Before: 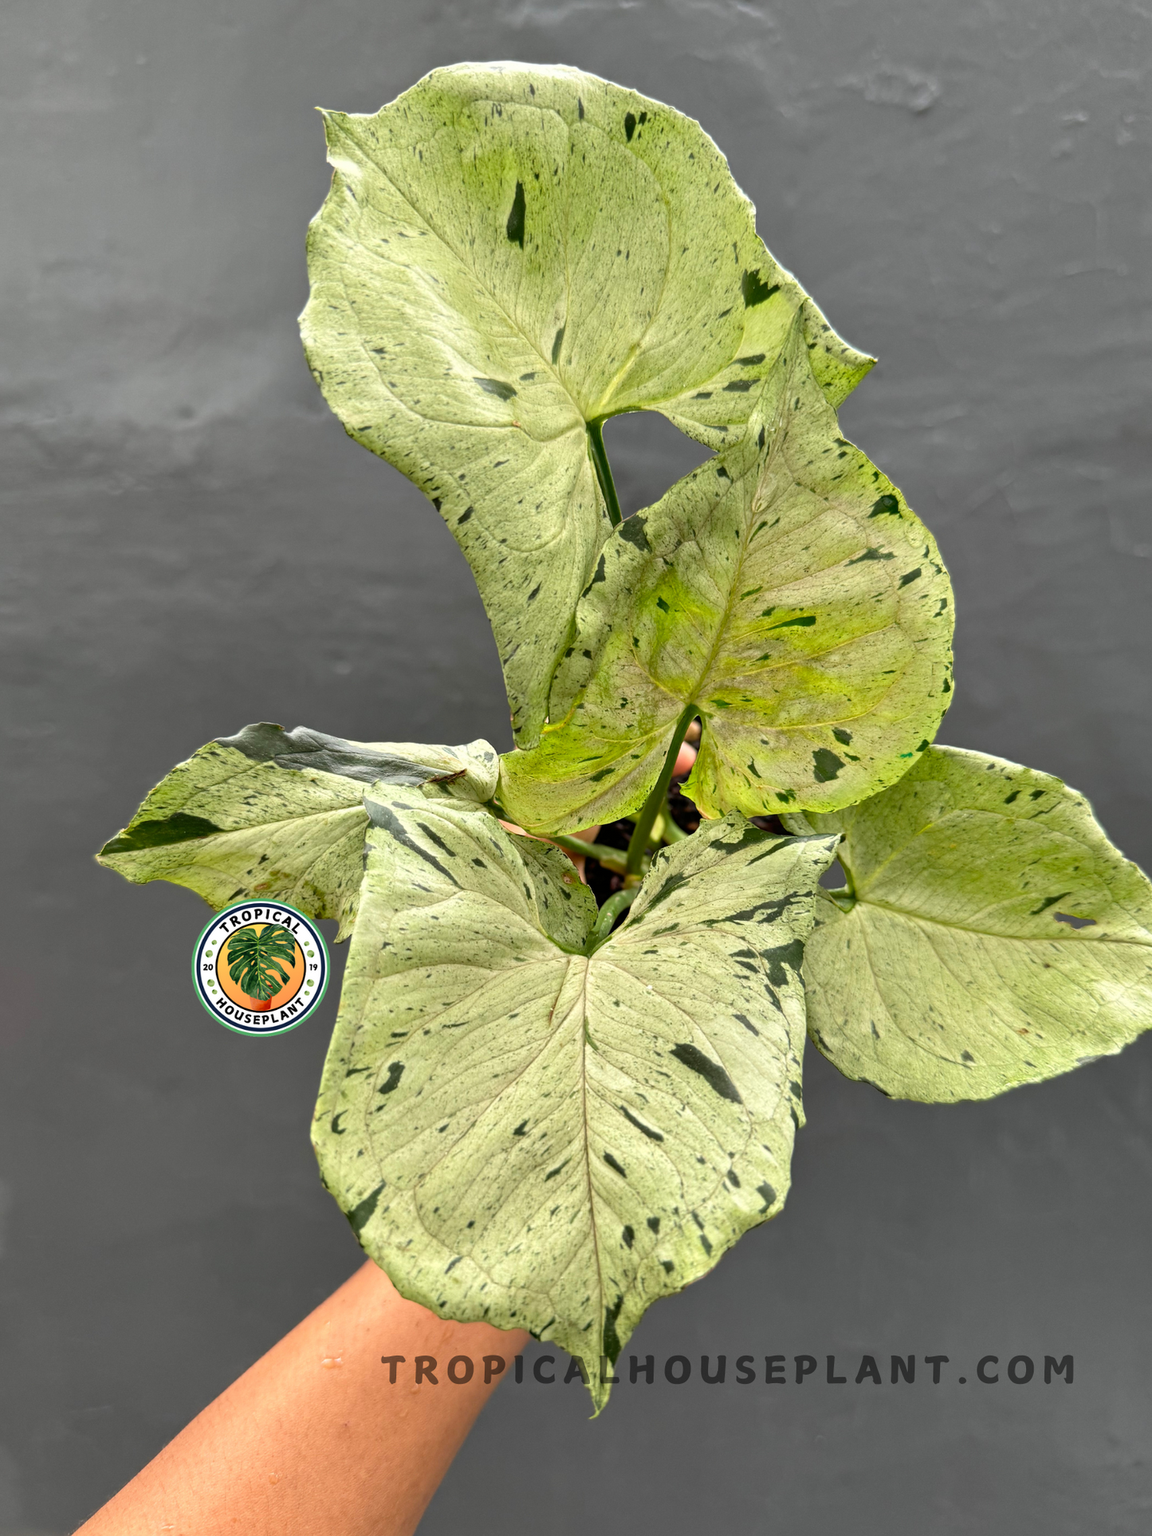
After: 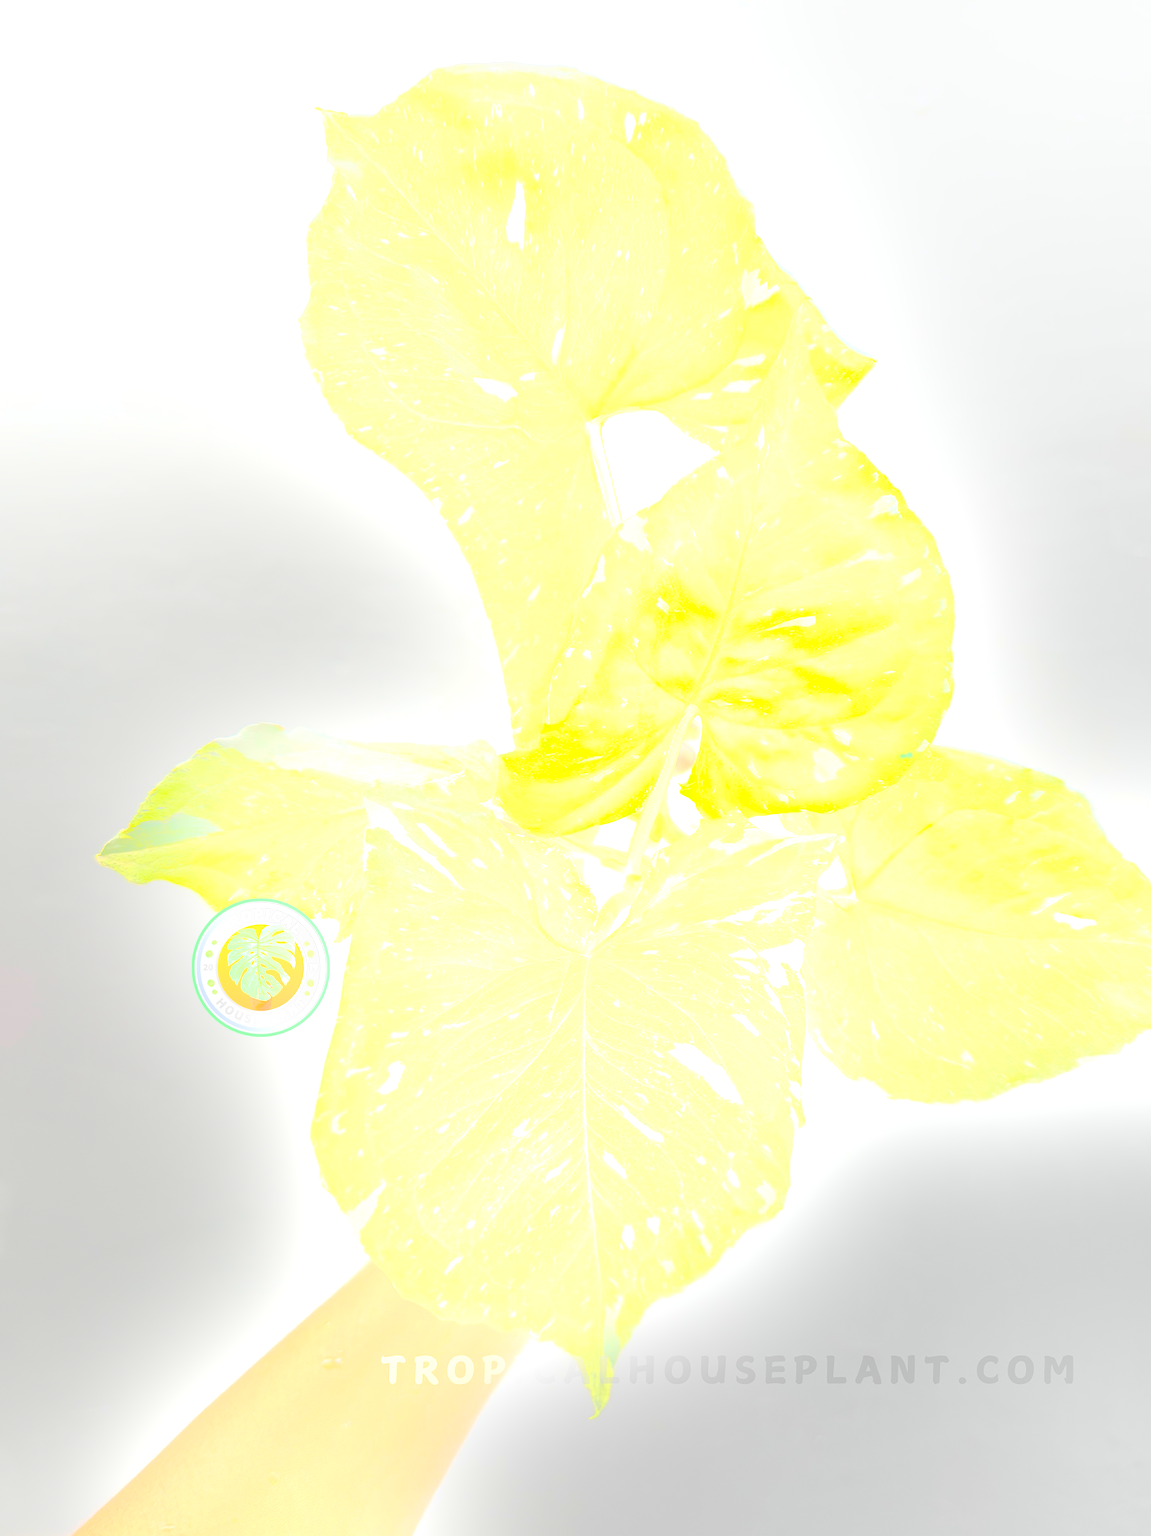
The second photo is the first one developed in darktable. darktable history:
bloom: size 25%, threshold 5%, strength 90%
color balance: contrast 6.48%, output saturation 113.3%
sharpen: radius 1, threshold 1
